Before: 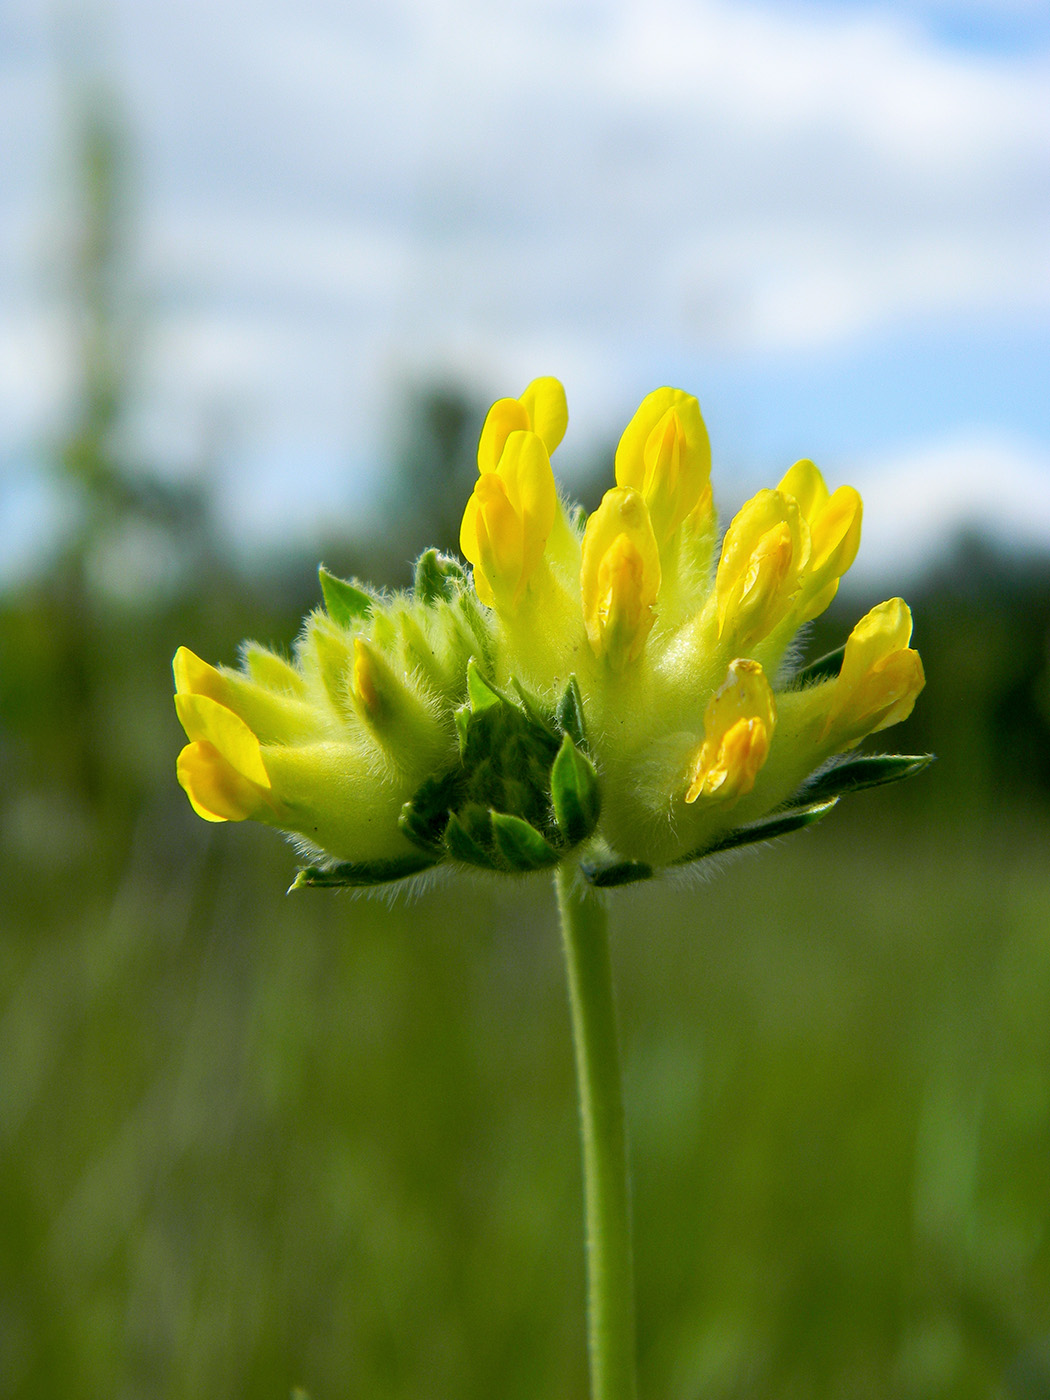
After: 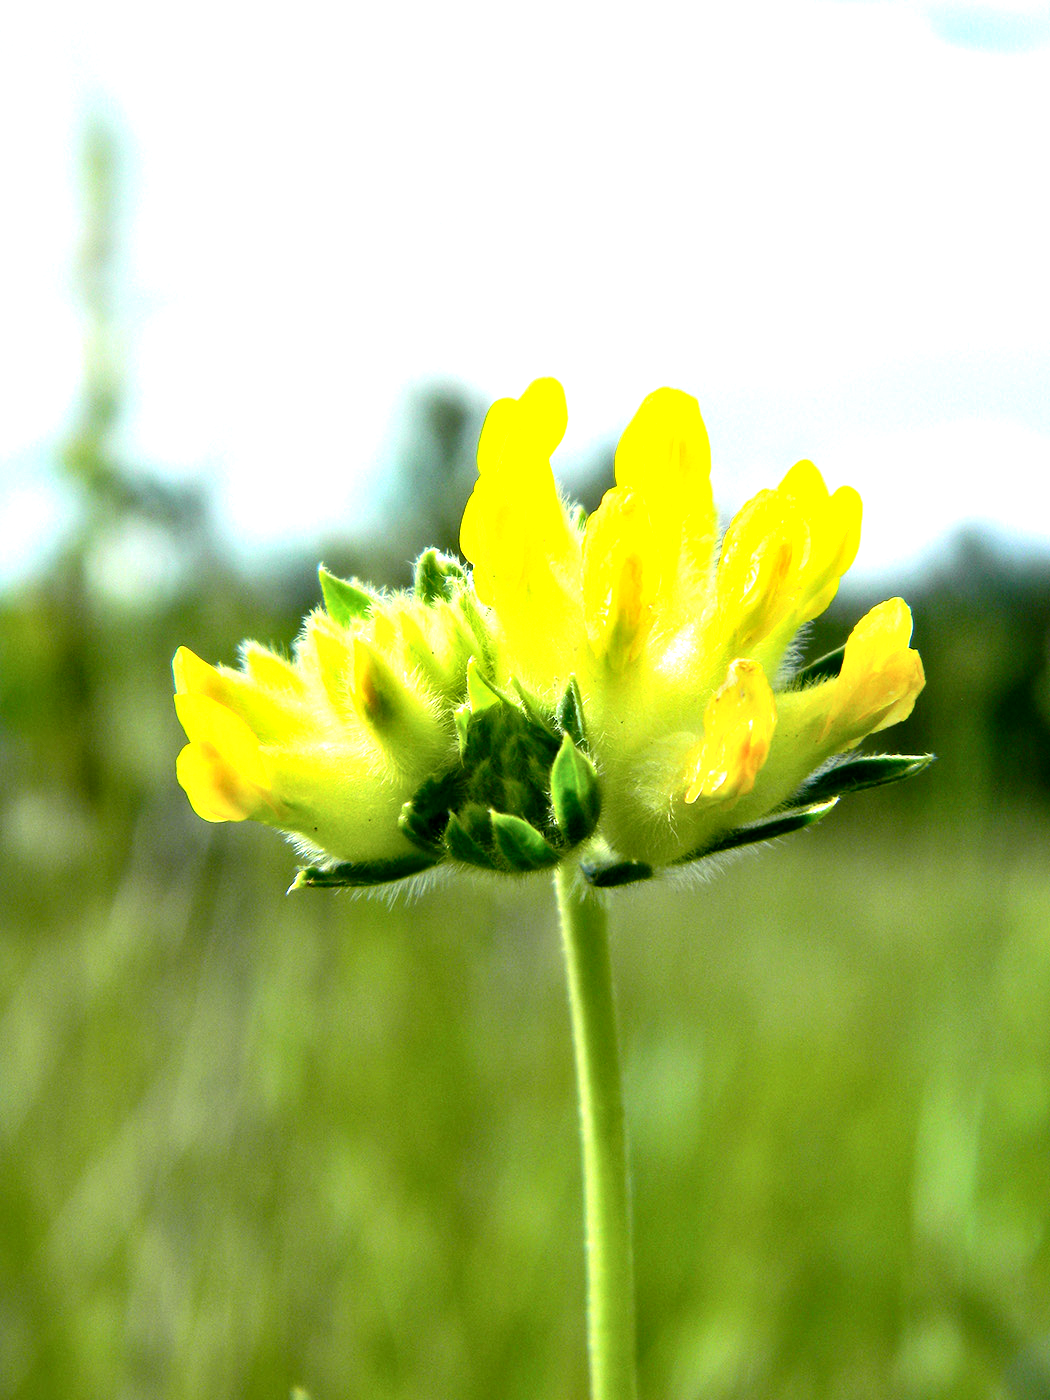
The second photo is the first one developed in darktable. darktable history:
contrast equalizer: y [[0.536, 0.565, 0.581, 0.516, 0.52, 0.491], [0.5 ×6], [0.5 ×6], [0 ×6], [0 ×6]]
exposure: black level correction 0, exposure 1.388 EV, compensate exposure bias true, compensate highlight preservation false
contrast brightness saturation: contrast 0.14
